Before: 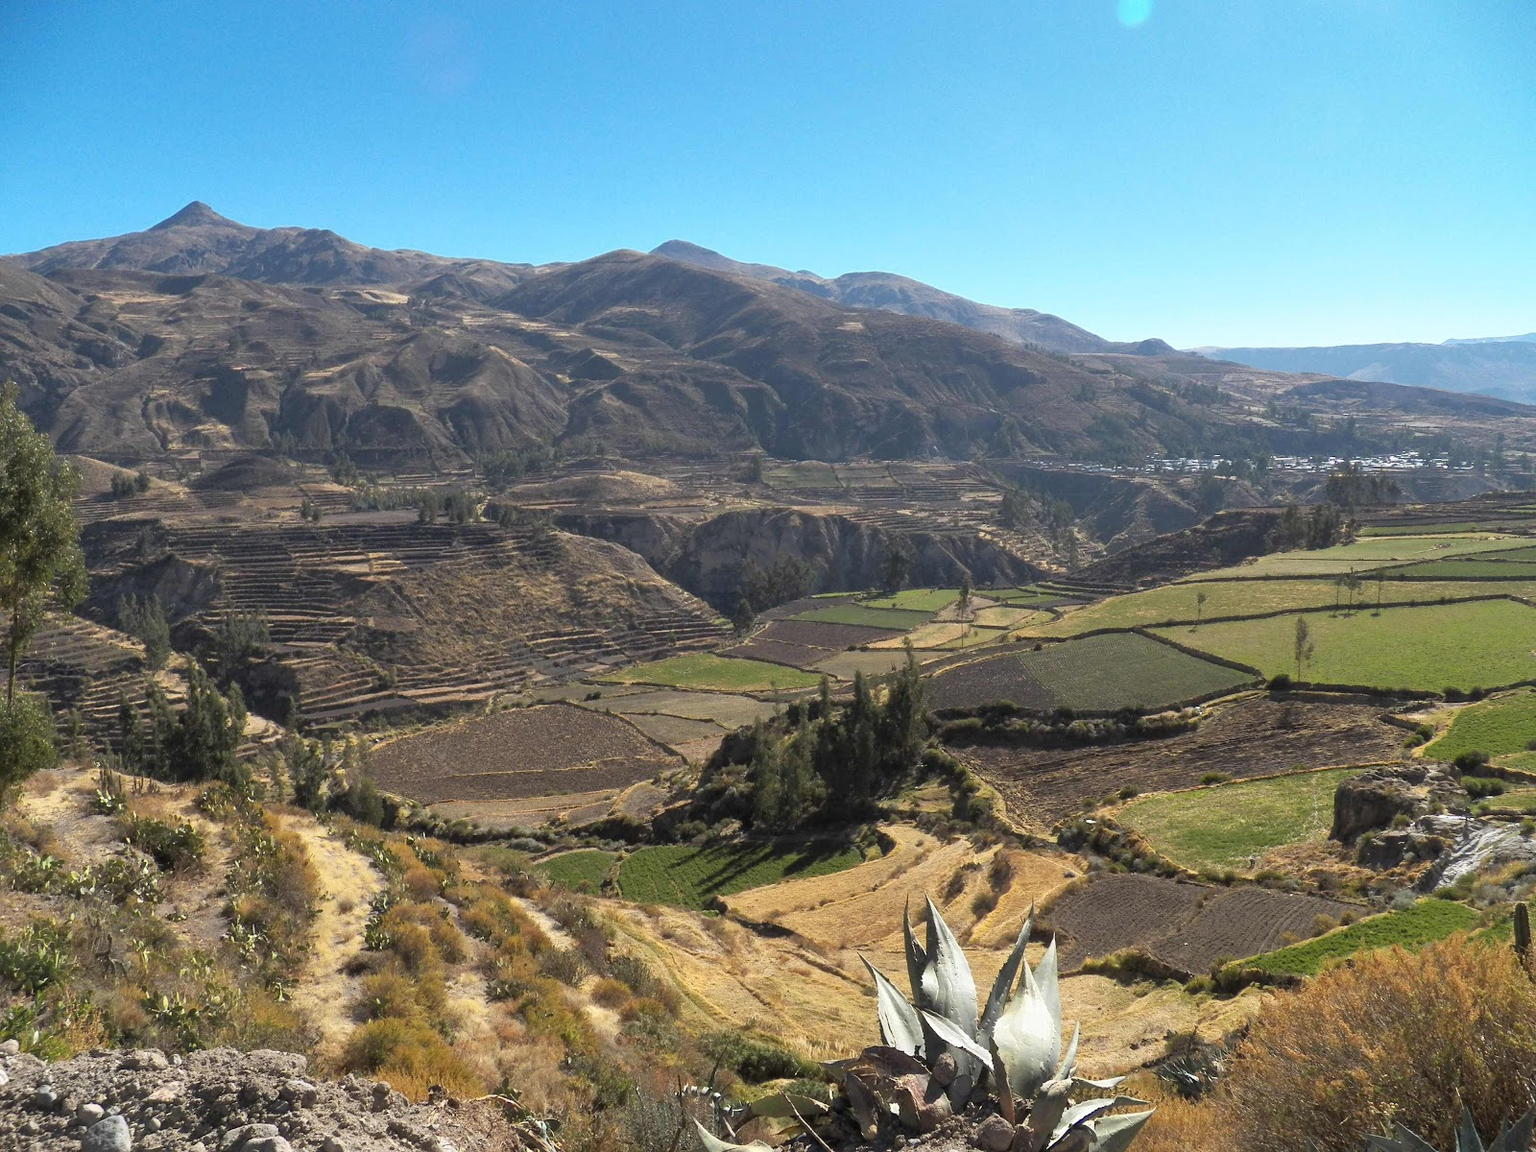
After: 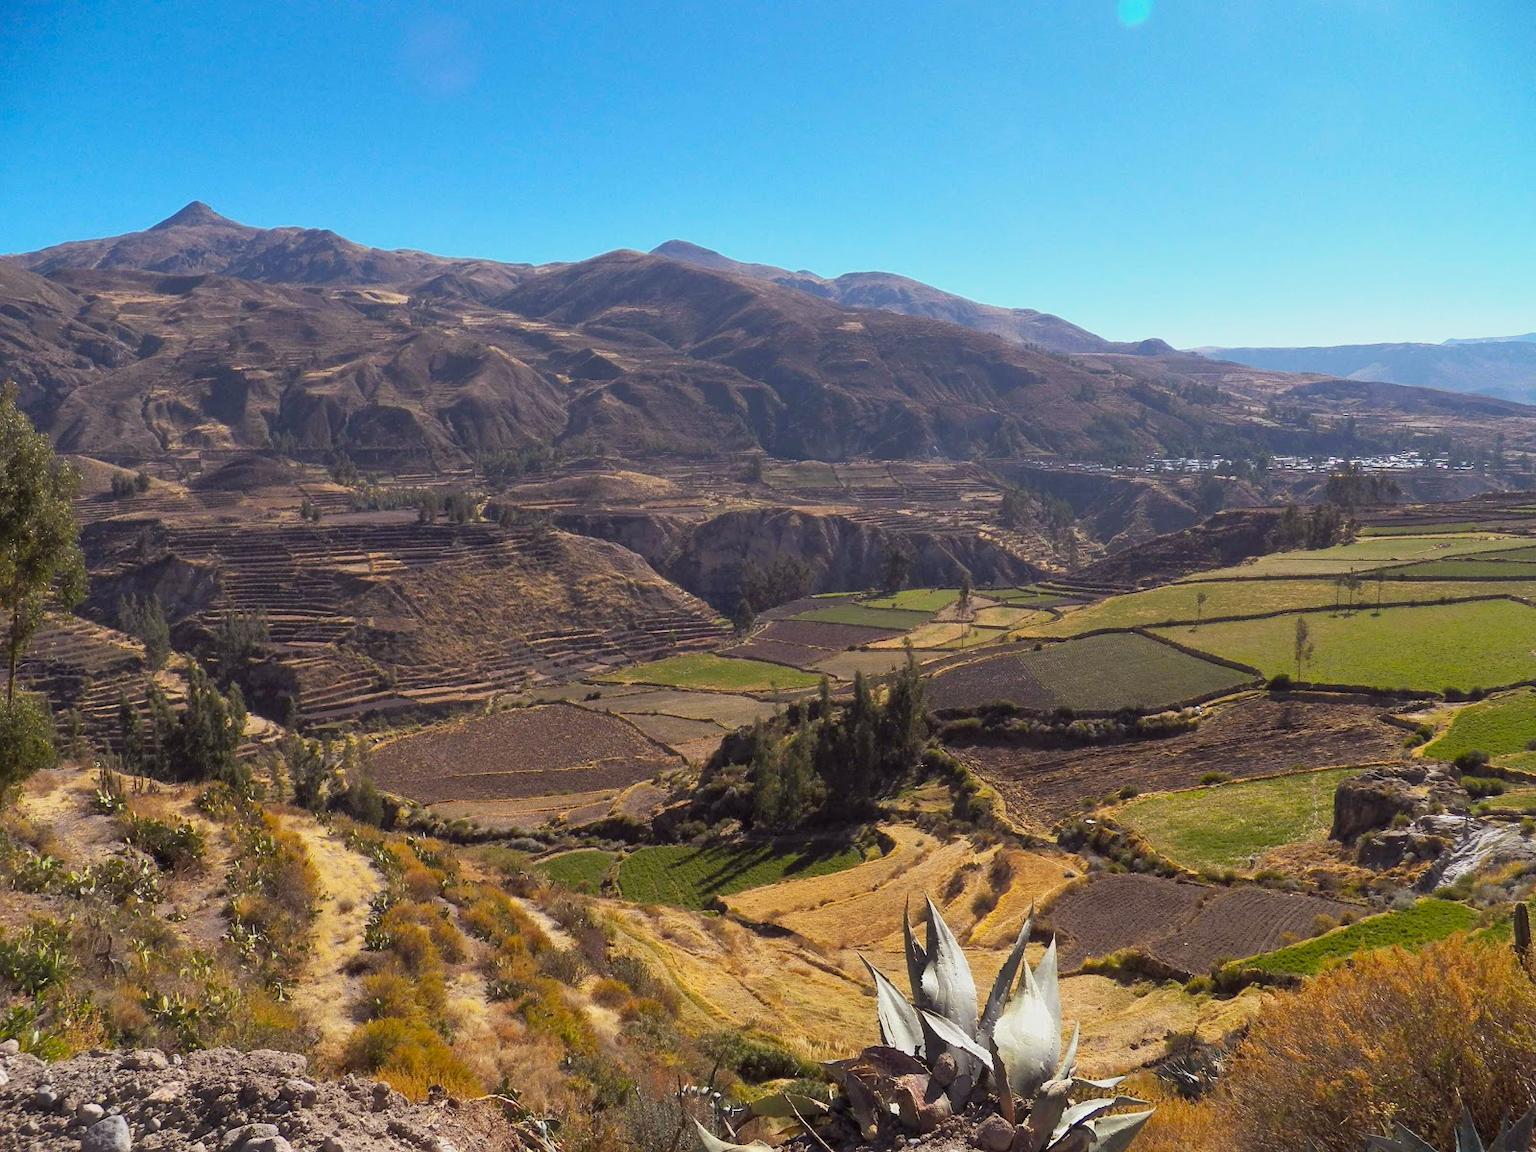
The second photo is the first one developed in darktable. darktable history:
color balance rgb: shadows lift › luminance -7.418%, shadows lift › chroma 2.307%, shadows lift › hue 164.49°, power › luminance -7.633%, power › chroma 1.329%, power › hue 330.51°, perceptual saturation grading › global saturation 29.766%, contrast -10.292%
